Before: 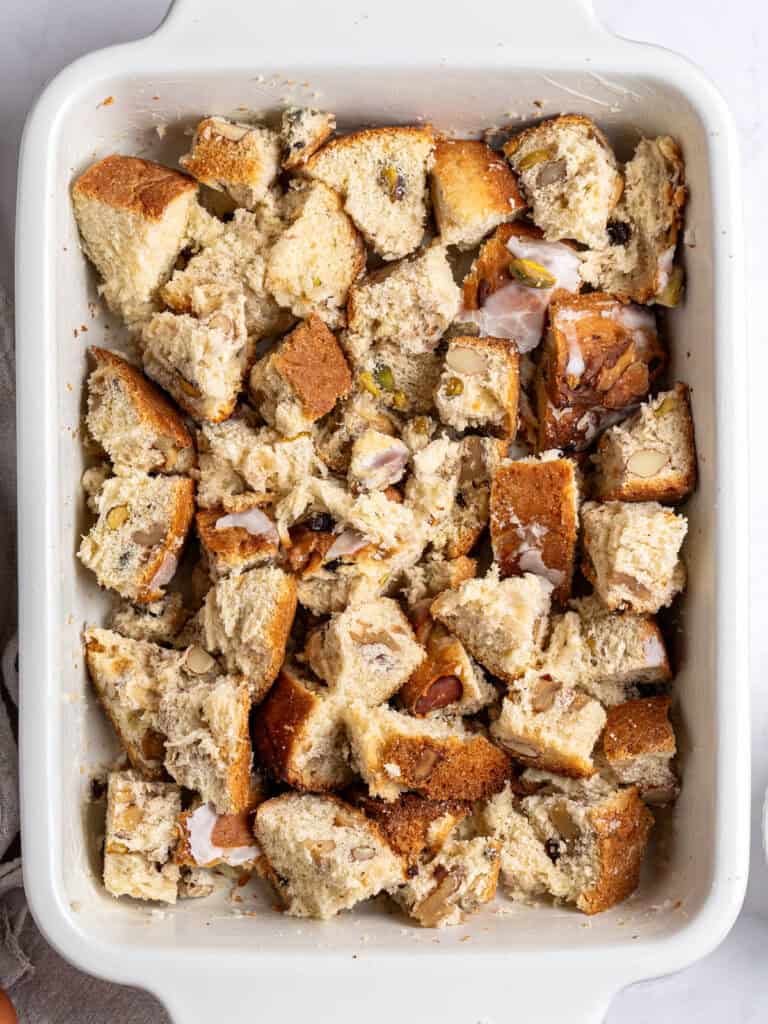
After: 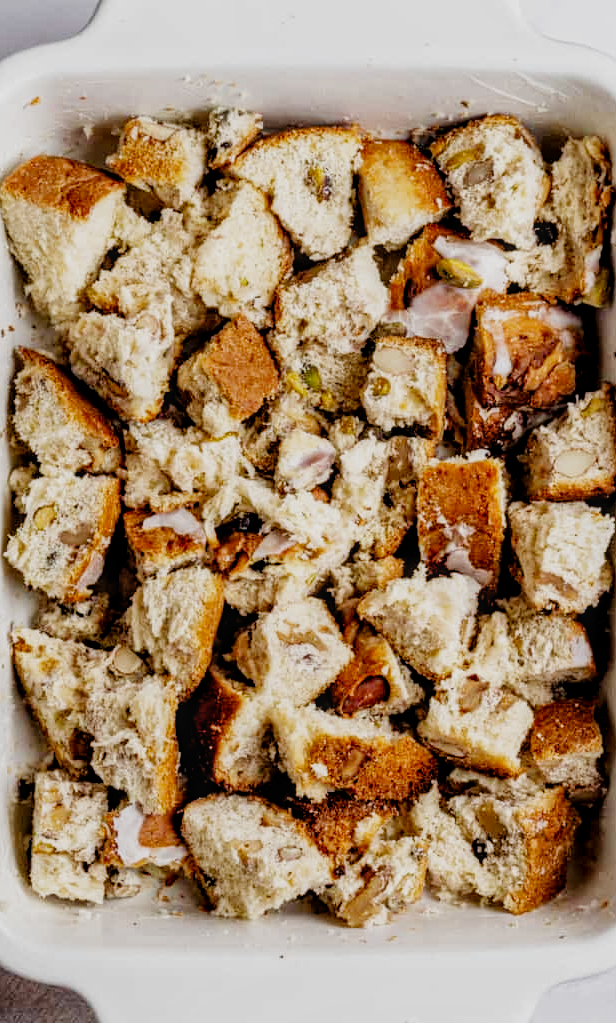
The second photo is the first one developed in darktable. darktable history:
crop and rotate: left 9.52%, right 10.239%
local contrast: on, module defaults
tone equalizer: -8 EV -1.84 EV, -7 EV -1.19 EV, -6 EV -1.62 EV
filmic rgb: black relative exposure -5.04 EV, white relative exposure 3.96 EV, hardness 2.88, contrast 1.202, preserve chrominance no, color science v3 (2019), use custom middle-gray values true
